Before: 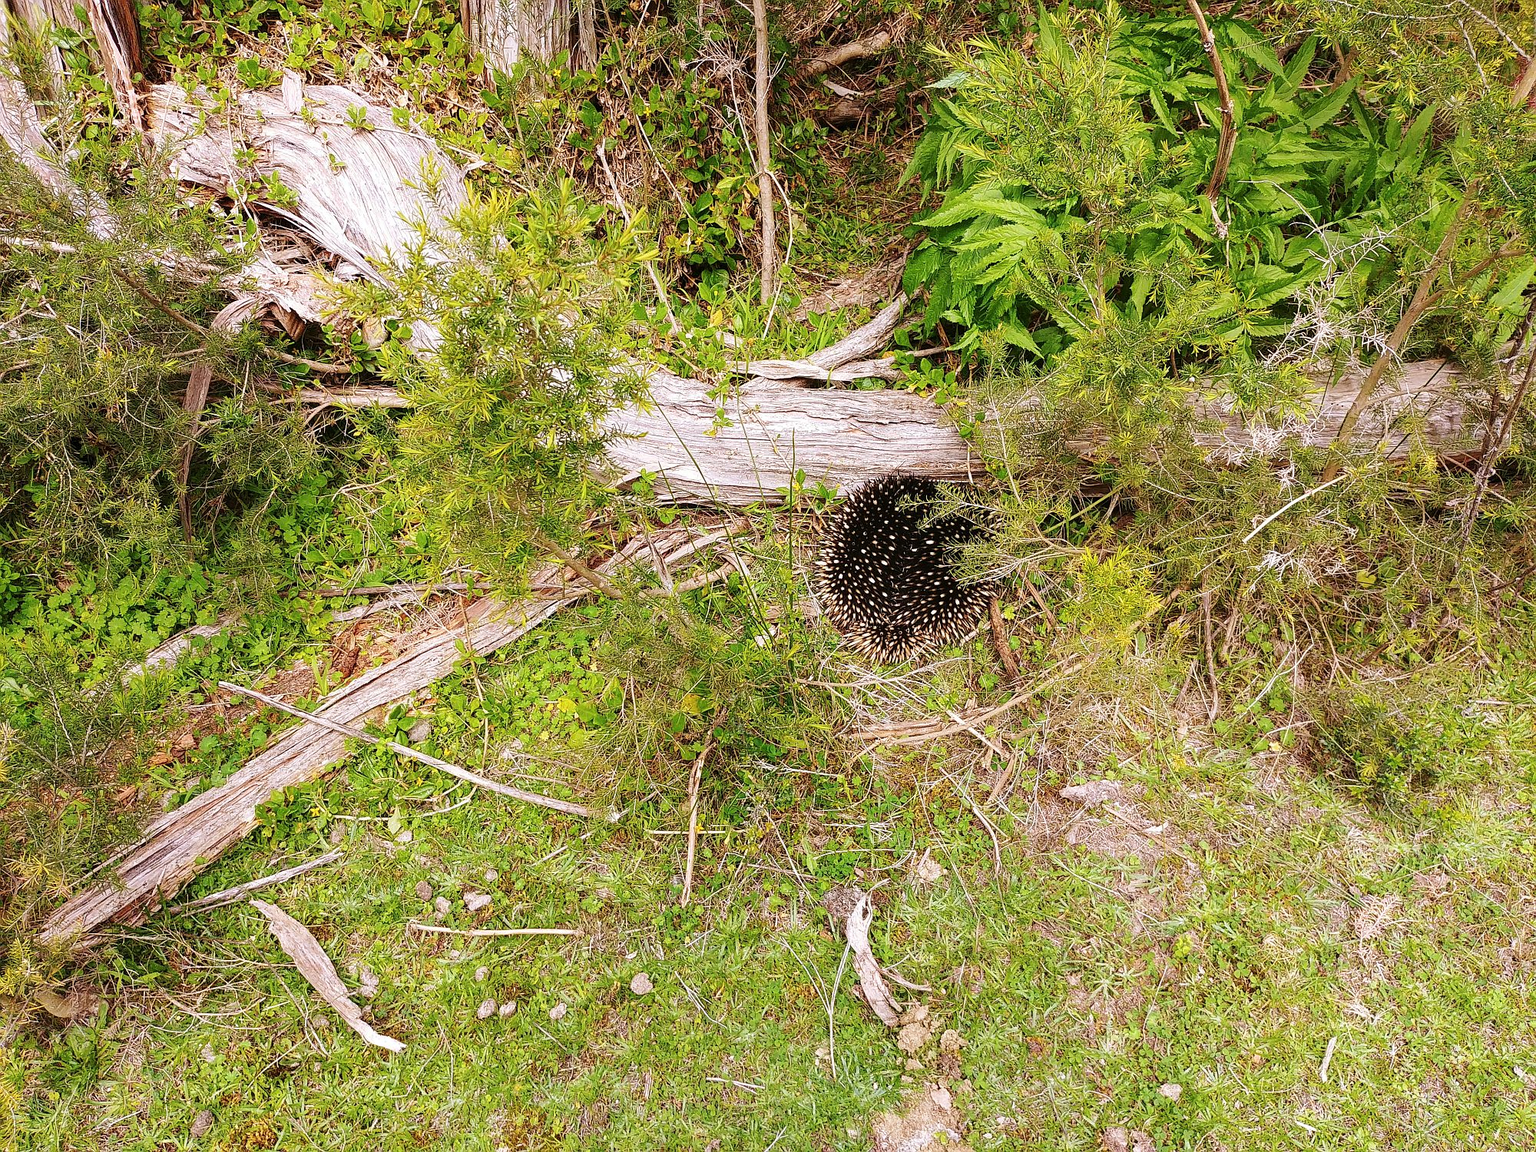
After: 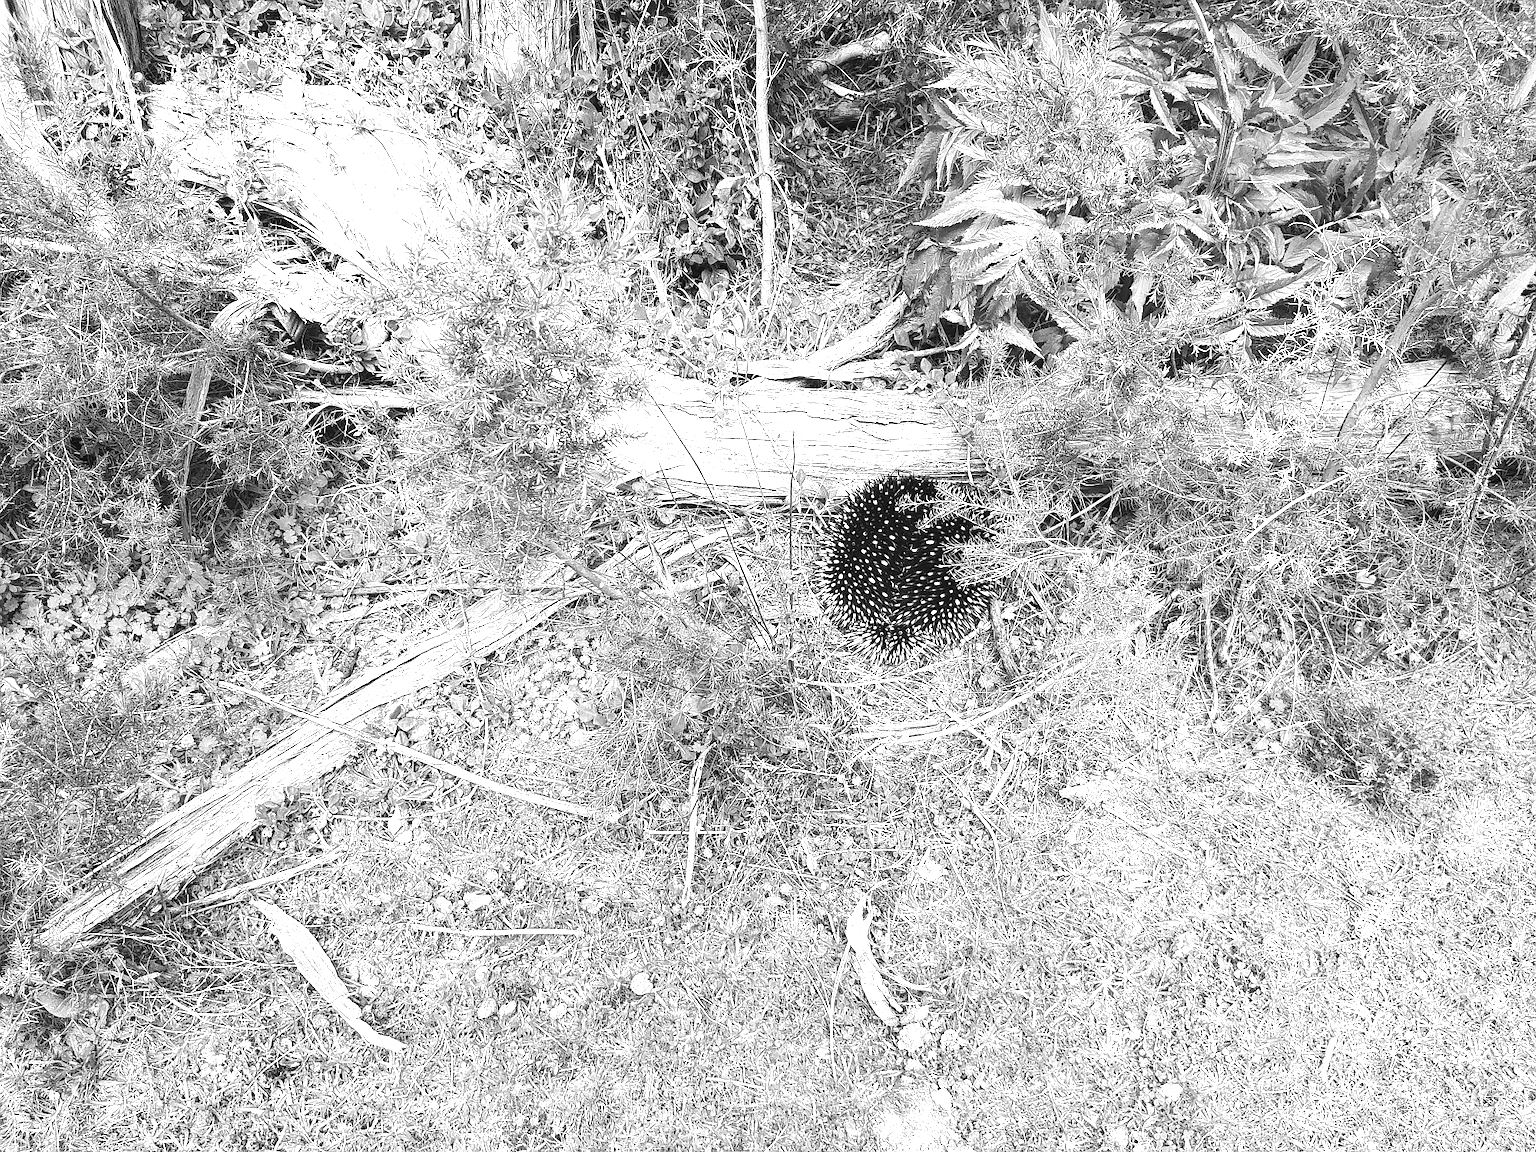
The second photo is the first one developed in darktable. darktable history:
exposure: black level correction -0.002, exposure 1.115 EV, compensate highlight preservation false
monochrome: a 1.94, b -0.638
